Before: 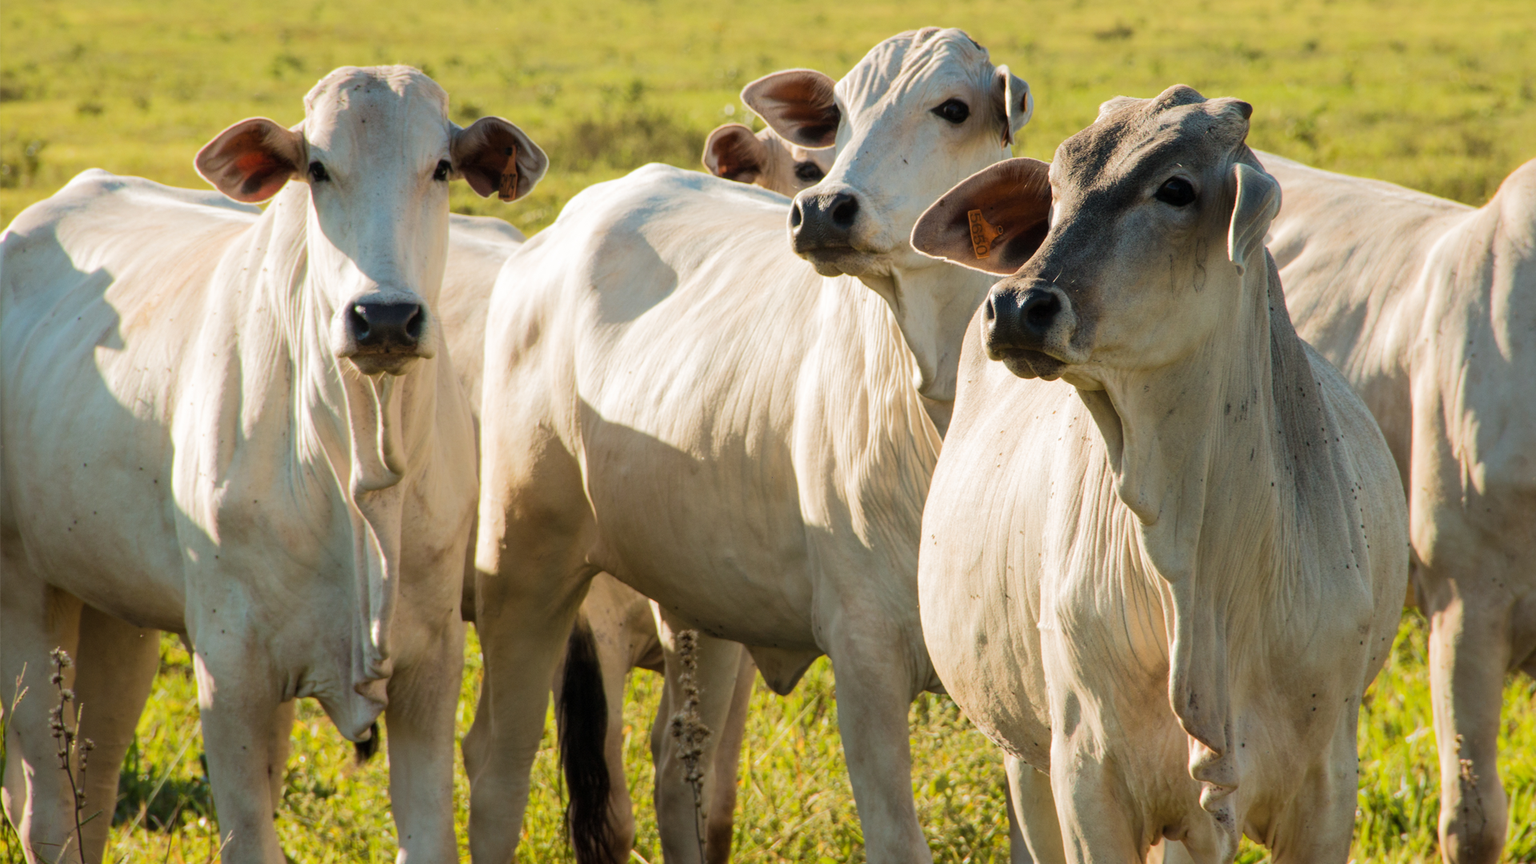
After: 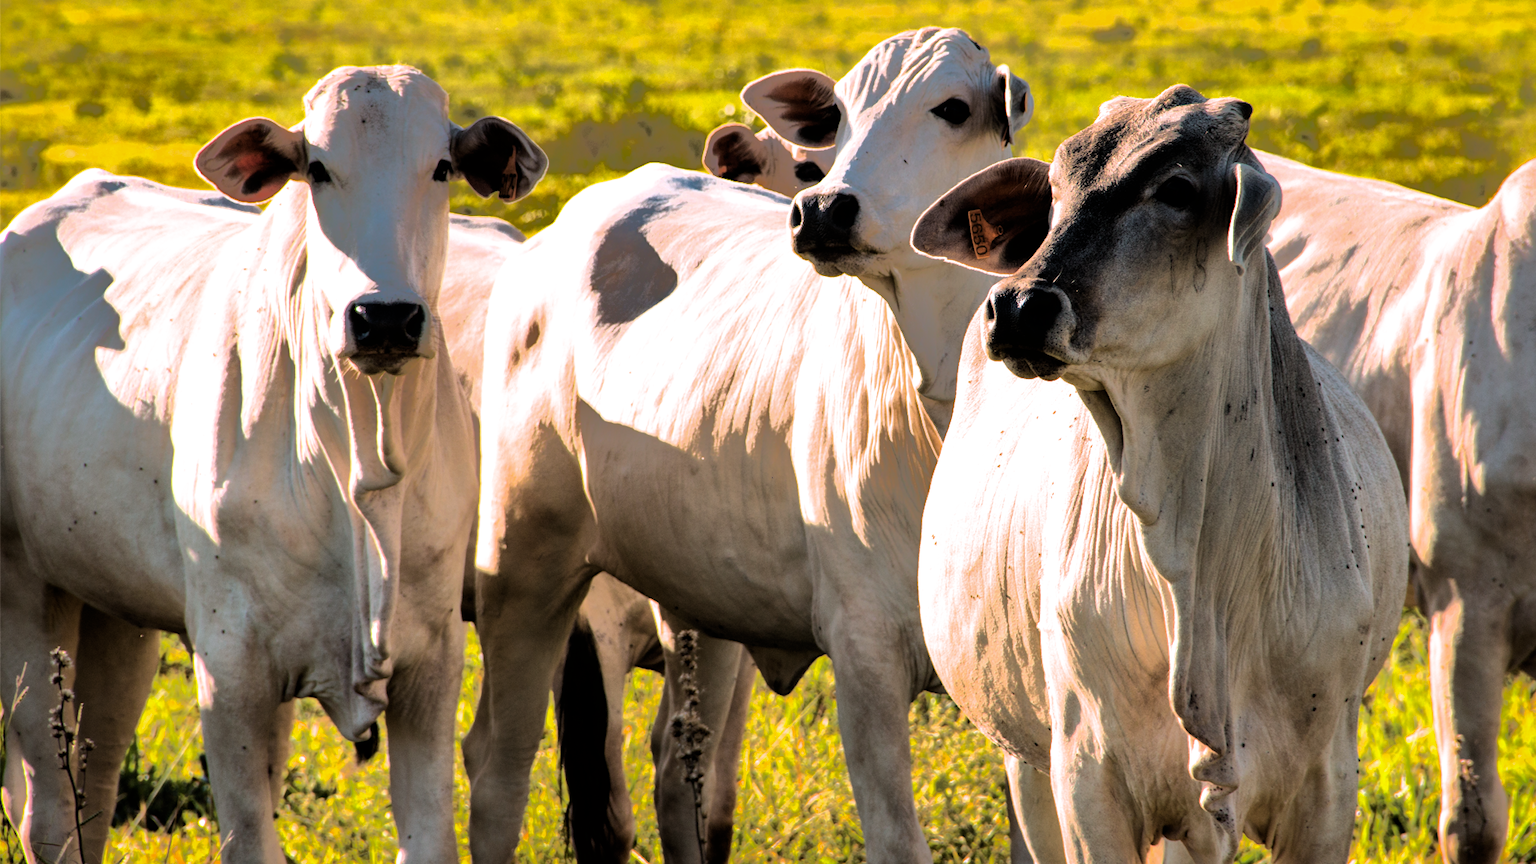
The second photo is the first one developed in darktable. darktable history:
shadows and highlights: shadows -19.91, highlights -73.15
filmic rgb: black relative exposure -8.2 EV, white relative exposure 2.2 EV, threshold 3 EV, hardness 7.11, latitude 85.74%, contrast 1.696, highlights saturation mix -4%, shadows ↔ highlights balance -2.69%, color science v5 (2021), contrast in shadows safe, contrast in highlights safe, enable highlight reconstruction true
white balance: red 1.05, blue 1.072
